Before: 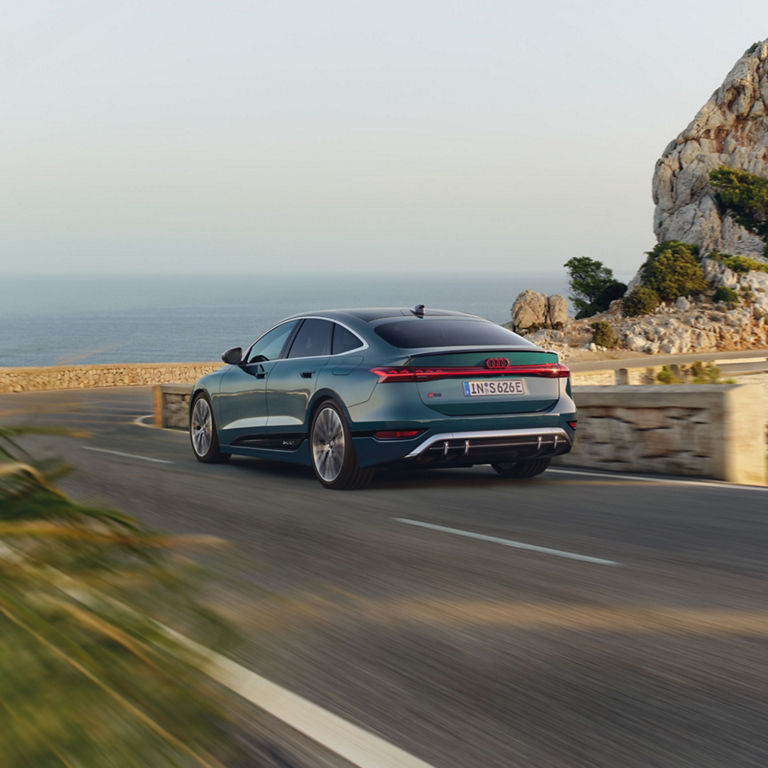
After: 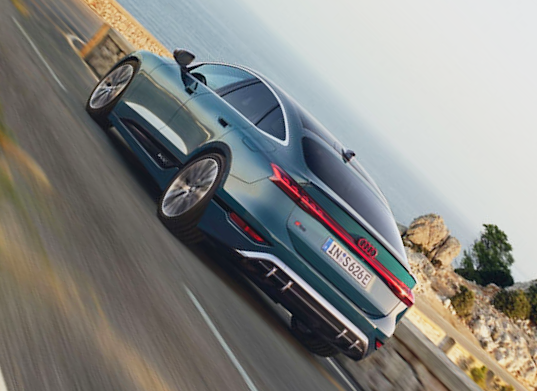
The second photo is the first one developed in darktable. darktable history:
crop and rotate: angle -44.43°, top 16.342%, right 0.968%, bottom 11.612%
base curve: curves: ch0 [(0, 0) (0.088, 0.125) (0.176, 0.251) (0.354, 0.501) (0.613, 0.749) (1, 0.877)], preserve colors none
